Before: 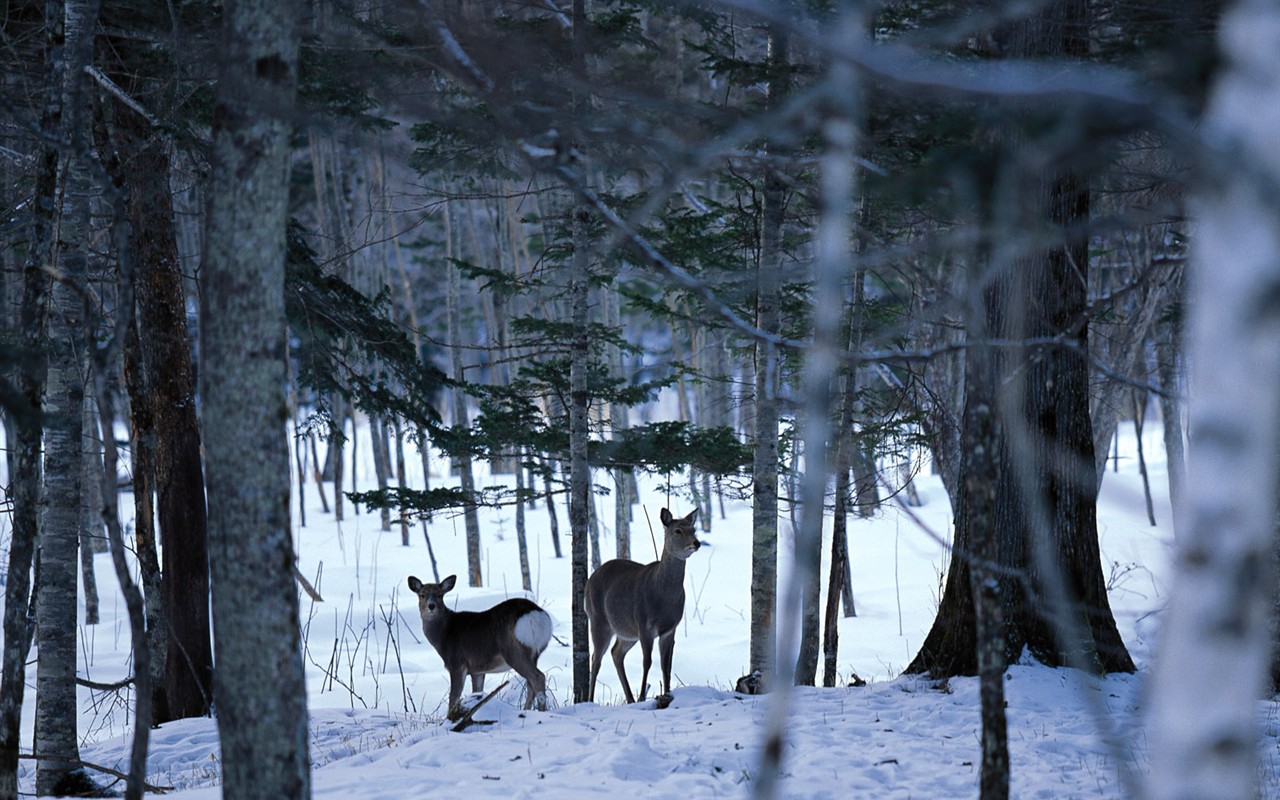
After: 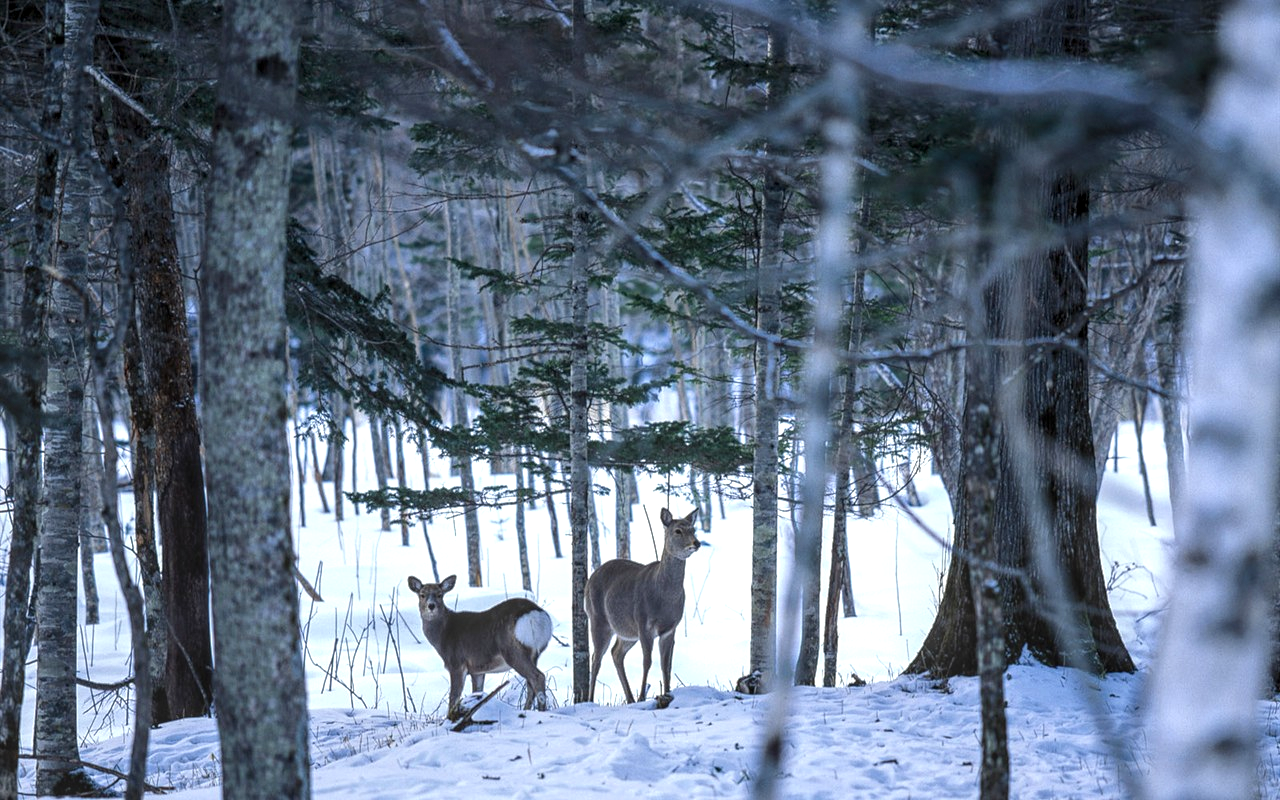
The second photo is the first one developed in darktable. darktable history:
local contrast: highlights 6%, shadows 5%, detail 133%
exposure: exposure 0.601 EV, compensate highlight preservation false
